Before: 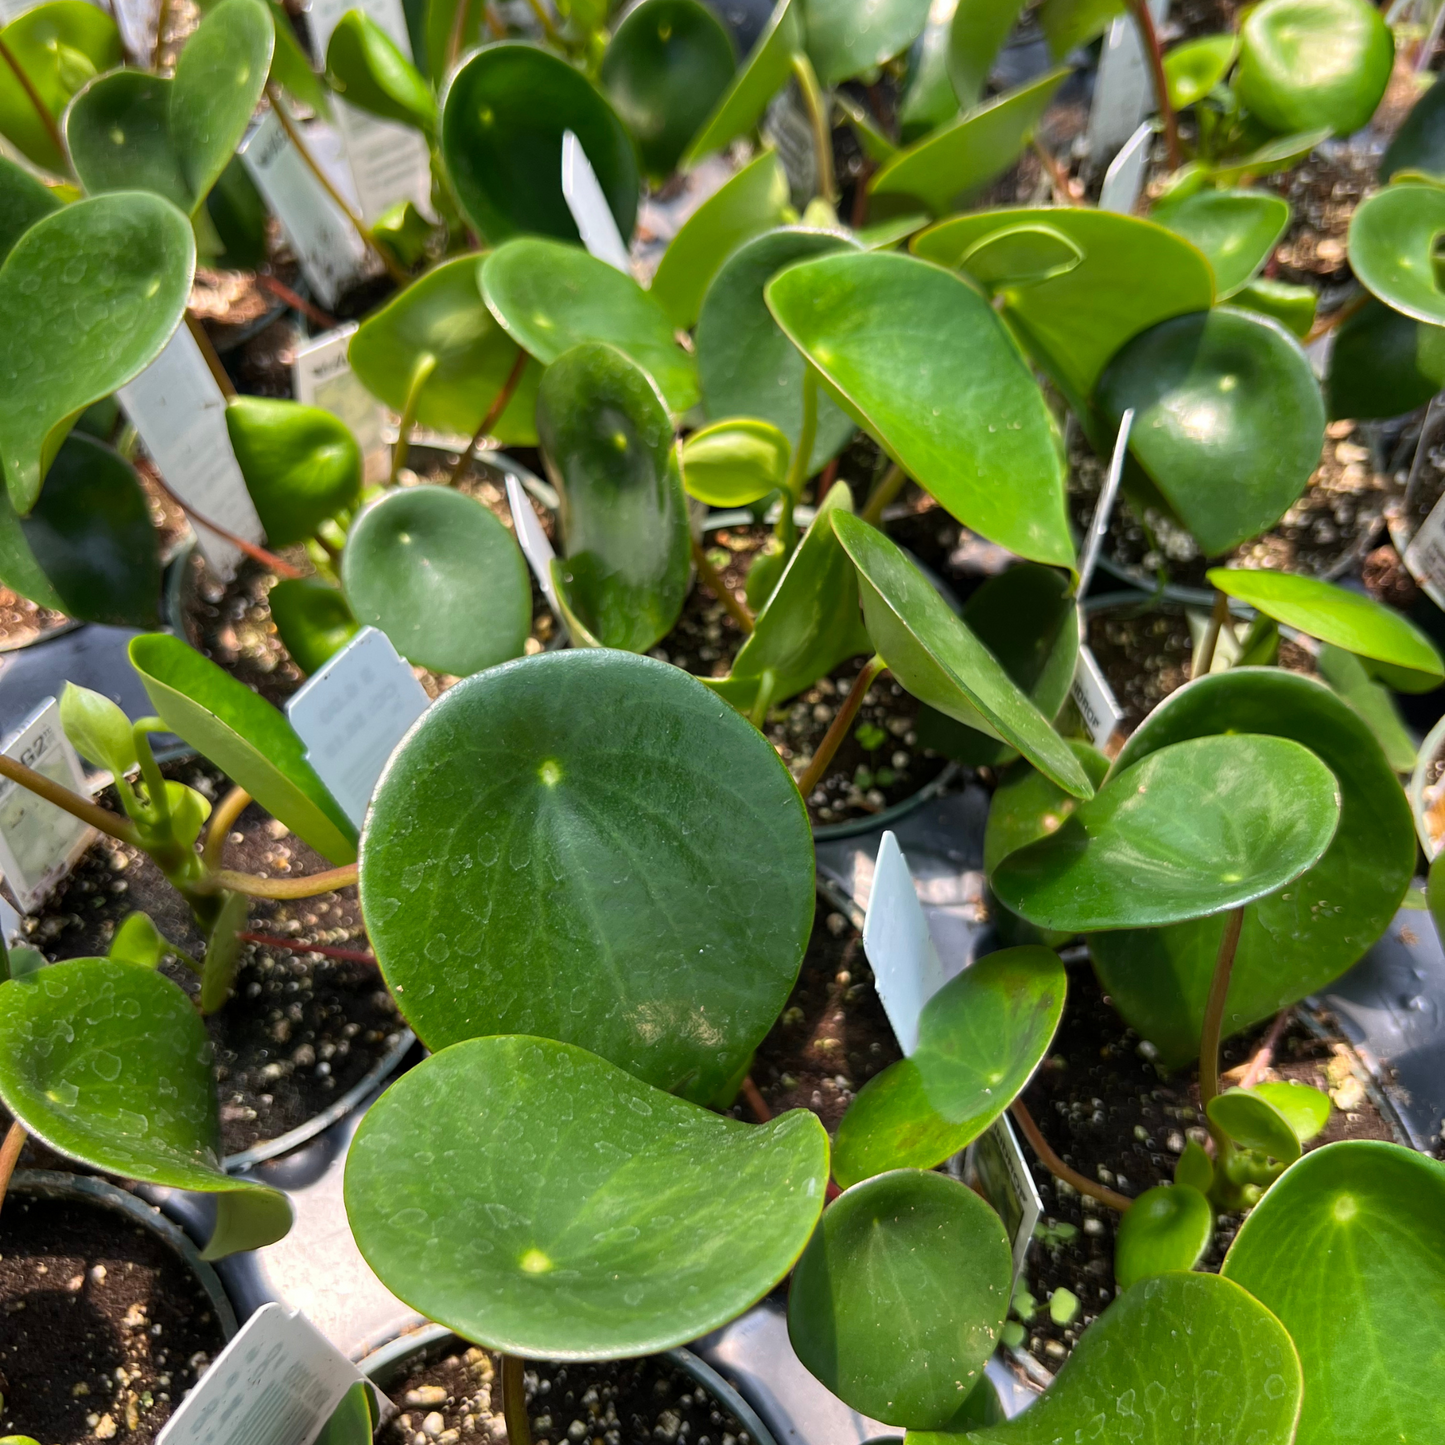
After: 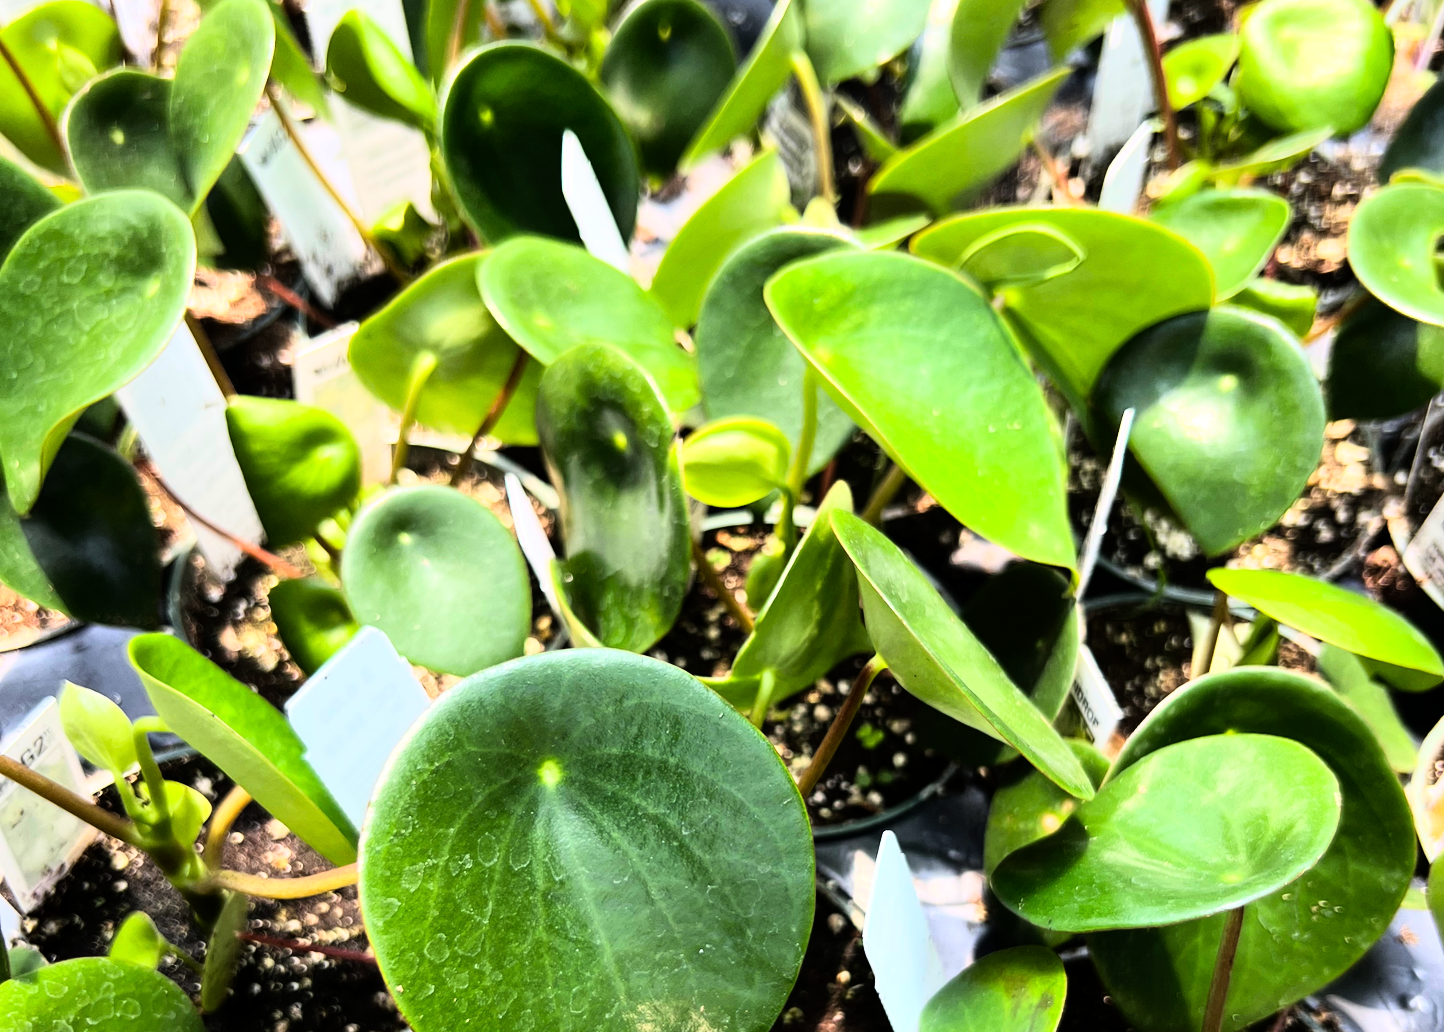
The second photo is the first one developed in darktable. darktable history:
rgb curve: curves: ch0 [(0, 0) (0.21, 0.15) (0.24, 0.21) (0.5, 0.75) (0.75, 0.96) (0.89, 0.99) (1, 1)]; ch1 [(0, 0.02) (0.21, 0.13) (0.25, 0.2) (0.5, 0.67) (0.75, 0.9) (0.89, 0.97) (1, 1)]; ch2 [(0, 0.02) (0.21, 0.13) (0.25, 0.2) (0.5, 0.67) (0.75, 0.9) (0.89, 0.97) (1, 1)], compensate middle gray true
crop: bottom 28.576%
